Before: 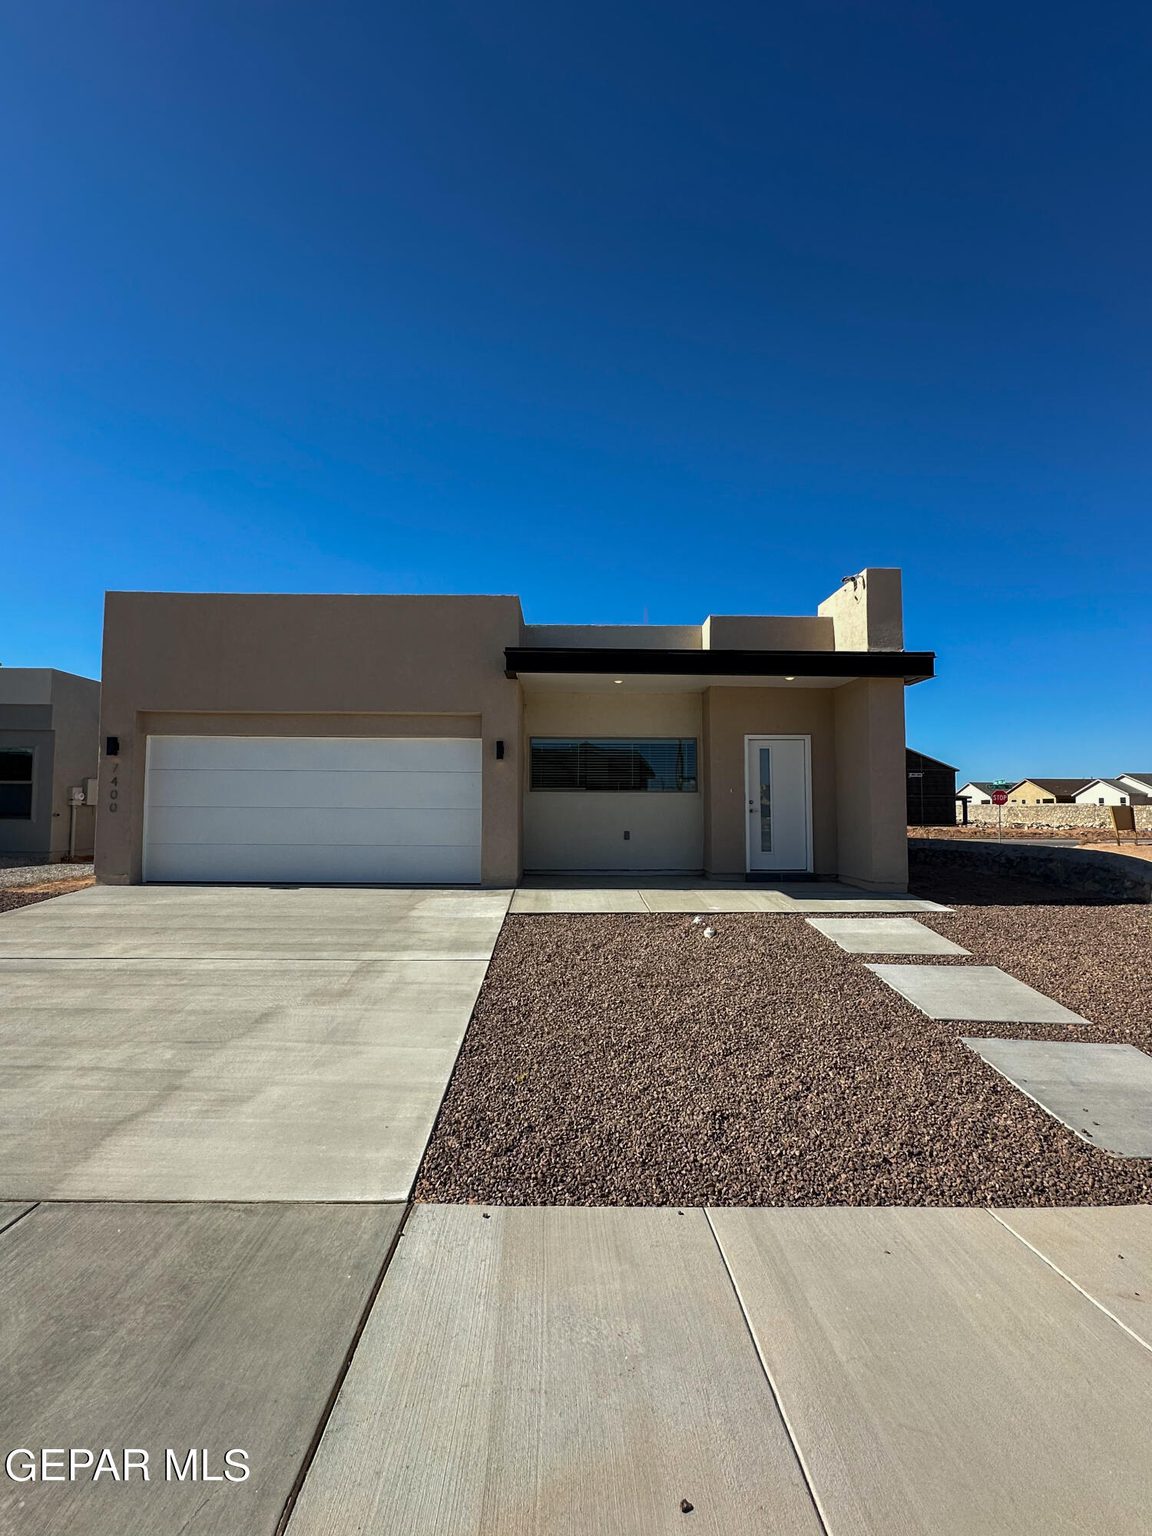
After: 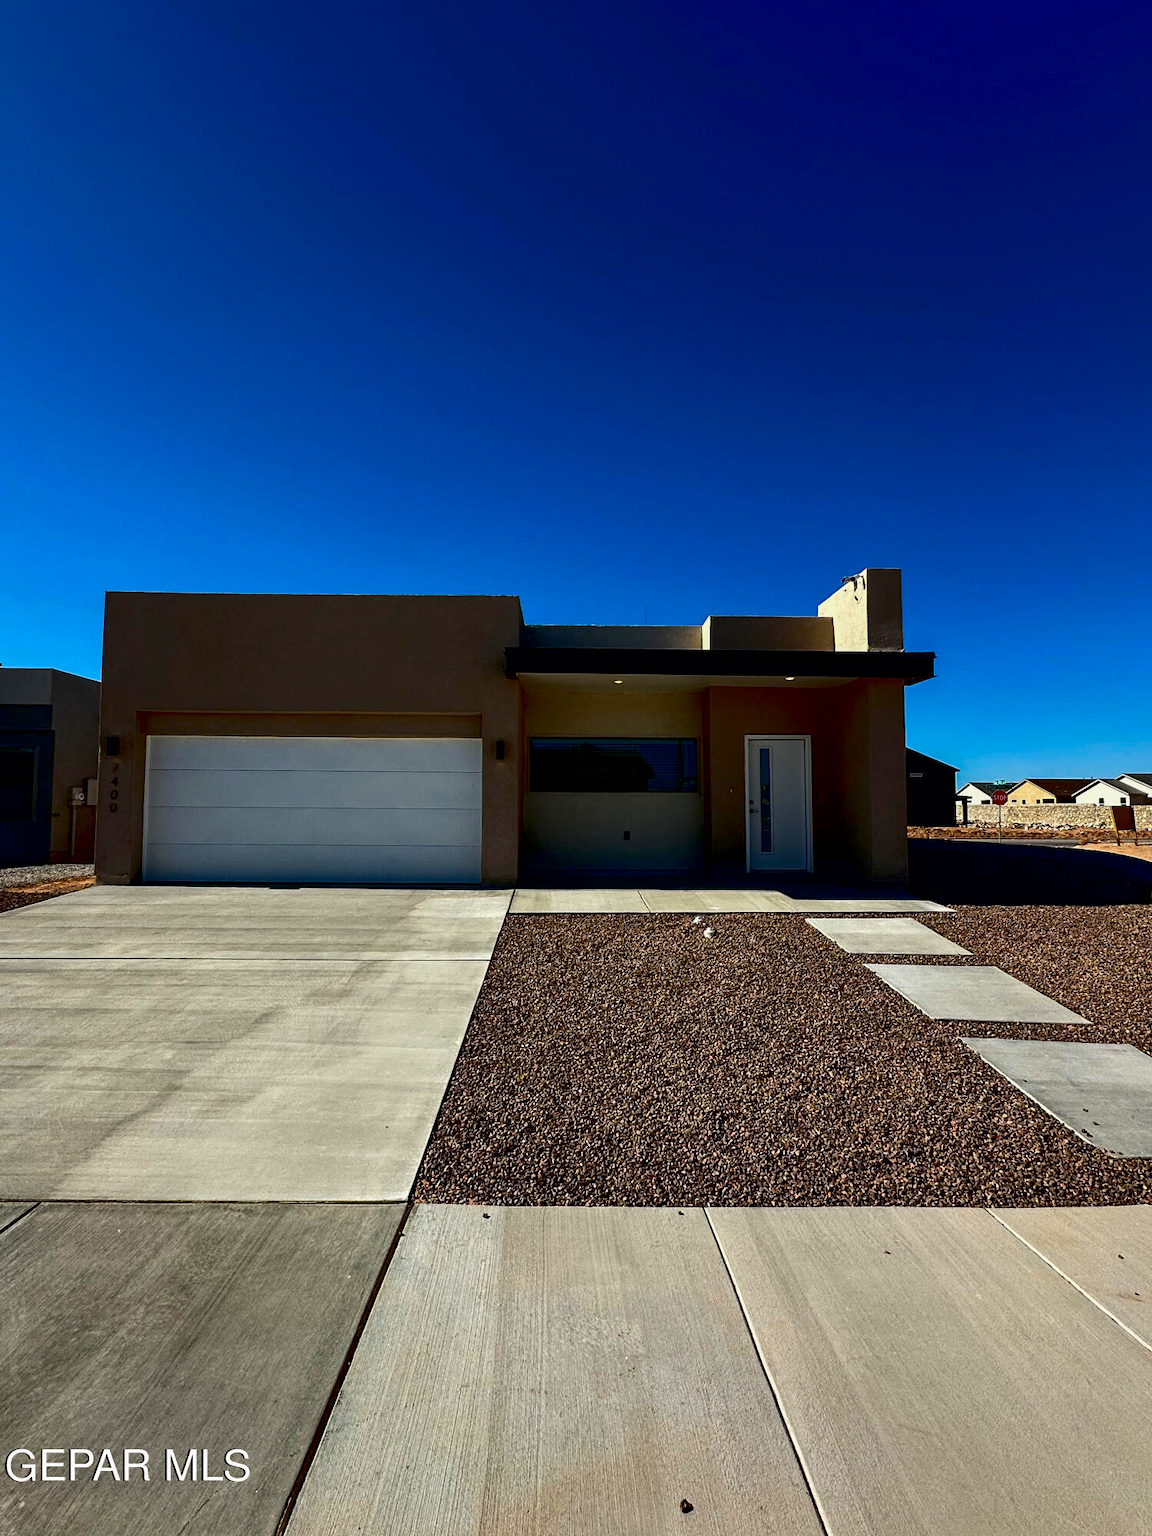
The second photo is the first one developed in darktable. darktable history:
exposure: black level correction 0.029, exposure -0.078 EV, compensate highlight preservation false
contrast brightness saturation: contrast 0.19, brightness -0.102, saturation 0.21
